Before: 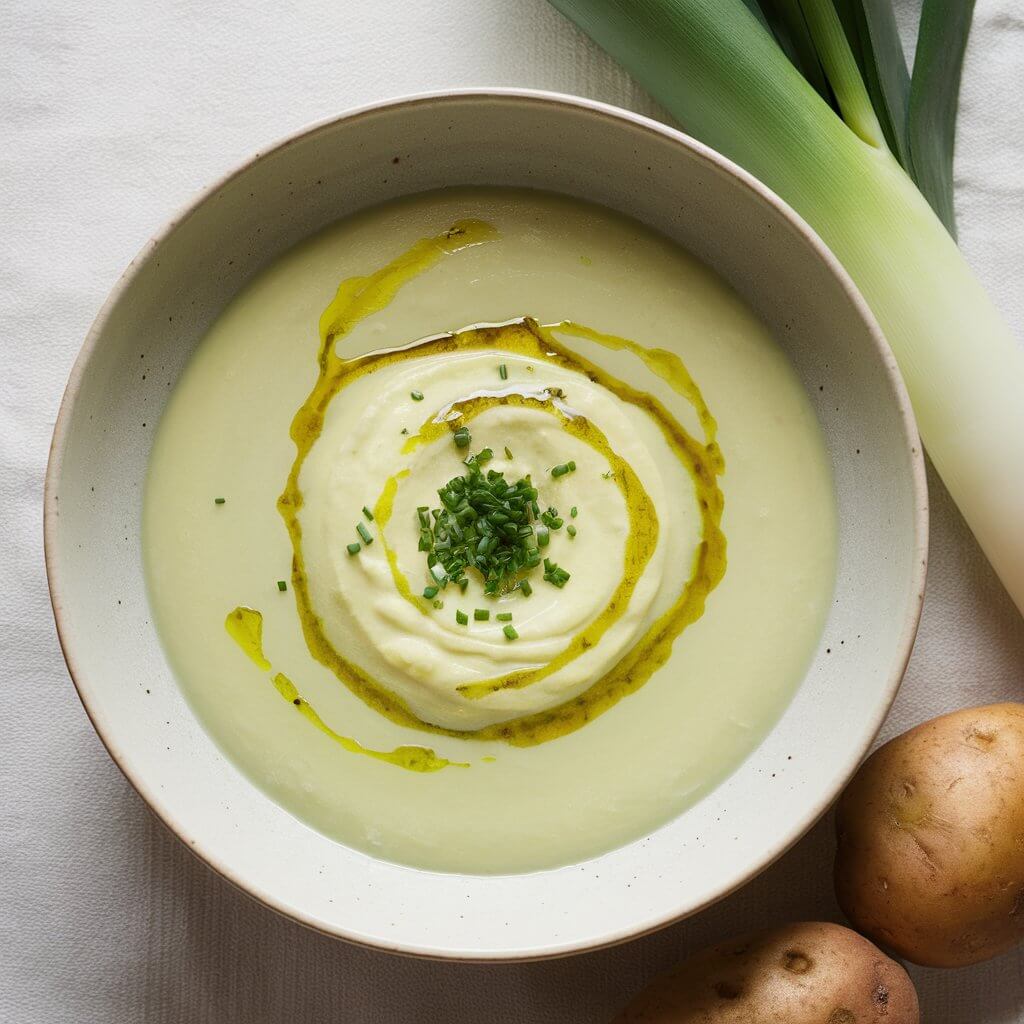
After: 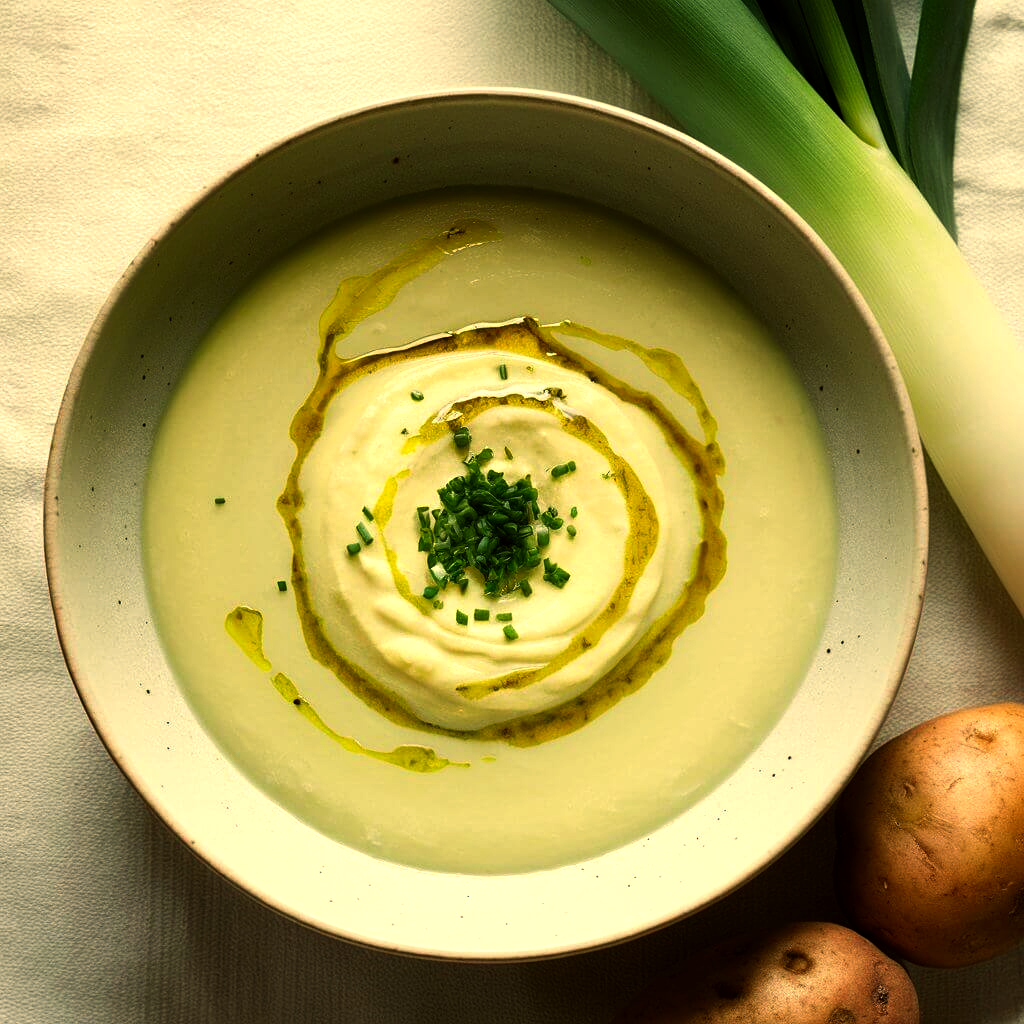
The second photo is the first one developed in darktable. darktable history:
shadows and highlights: radius 337.17, shadows 29.01, soften with gaussian
color balance: mode lift, gamma, gain (sRGB), lift [1.014, 0.966, 0.918, 0.87], gamma [0.86, 0.734, 0.918, 0.976], gain [1.063, 1.13, 1.063, 0.86]
